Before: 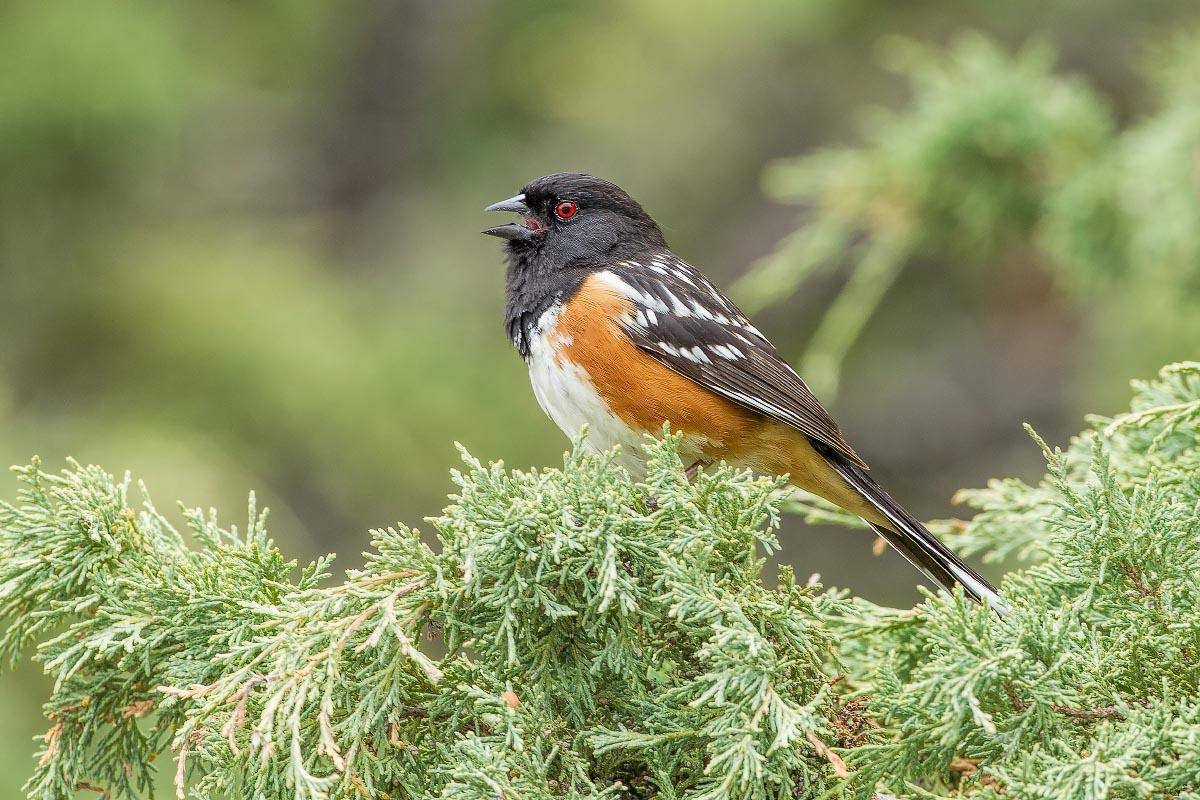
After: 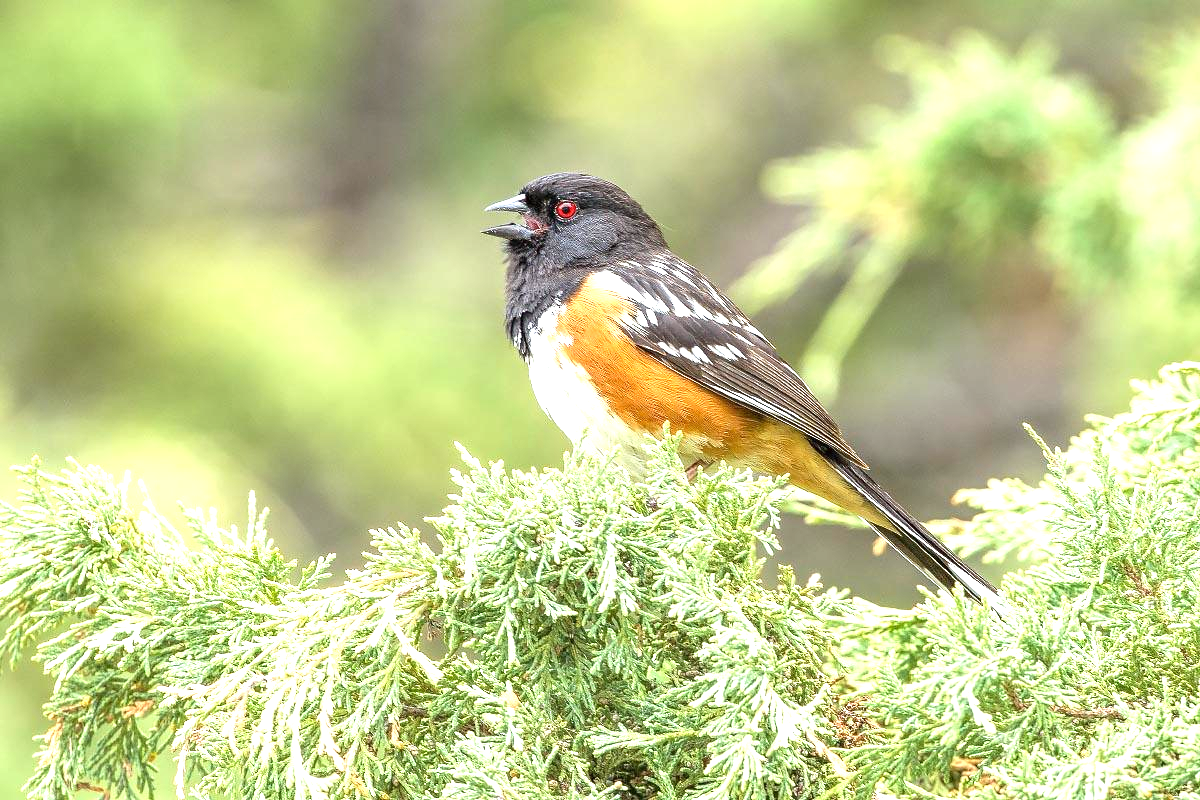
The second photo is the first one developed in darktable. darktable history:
exposure: black level correction 0, exposure 1.2 EV, compensate highlight preservation false
color zones: curves: ch0 [(0.254, 0.492) (0.724, 0.62)]; ch1 [(0.25, 0.528) (0.719, 0.796)]; ch2 [(0, 0.472) (0.25, 0.5) (0.73, 0.184)], mix -91.06%
